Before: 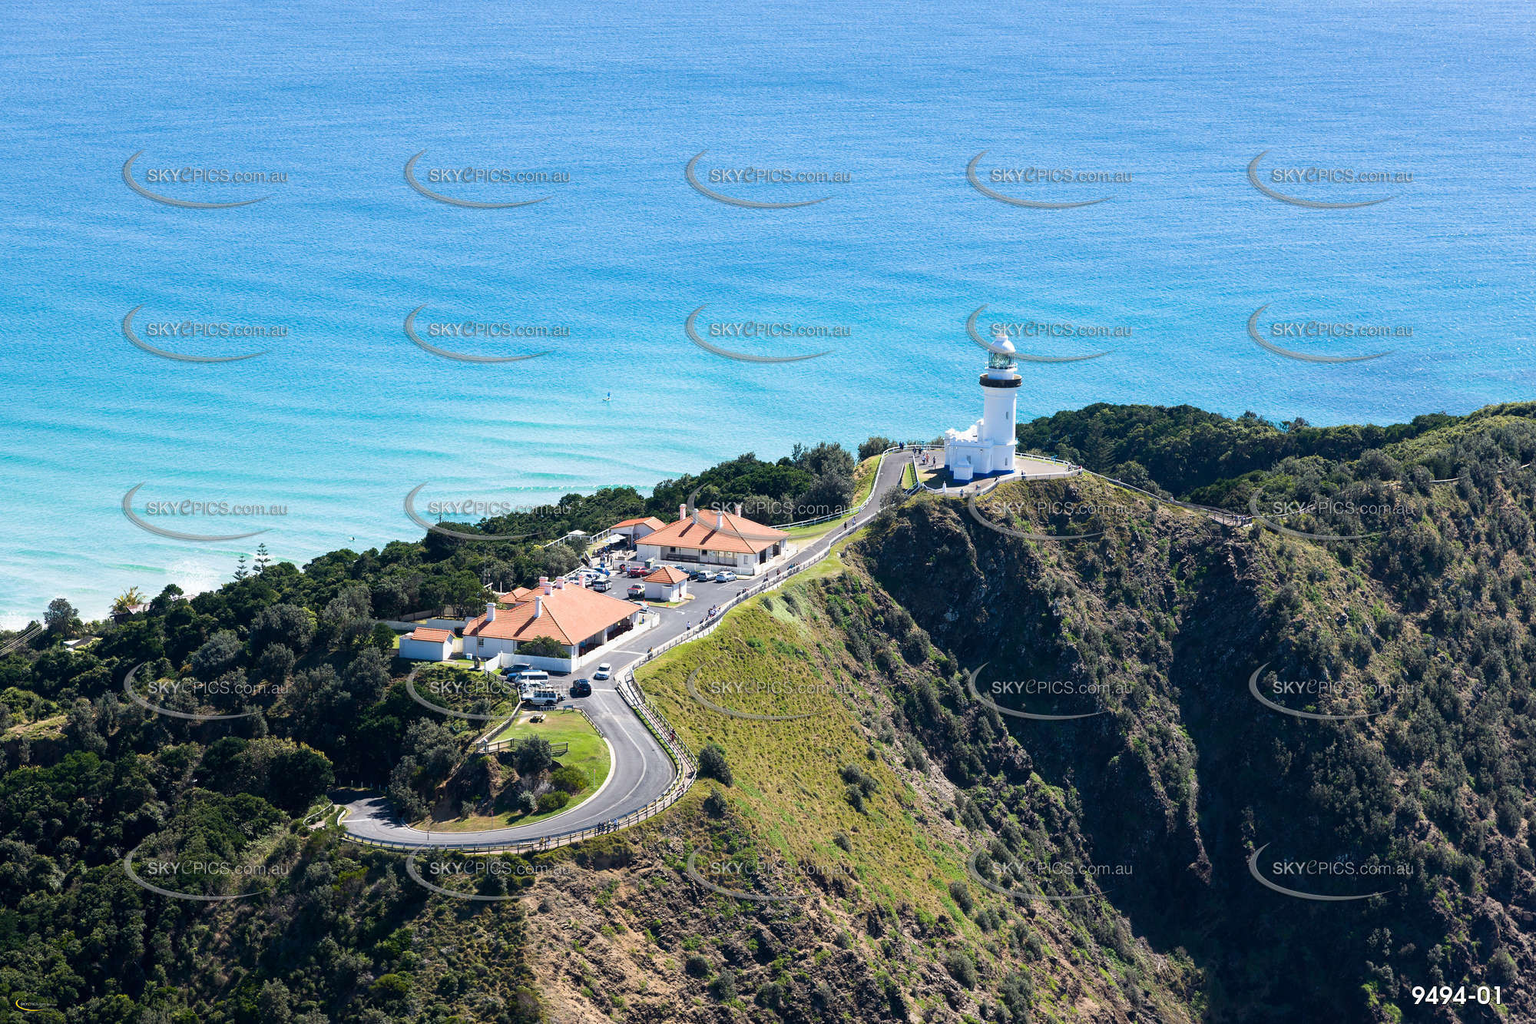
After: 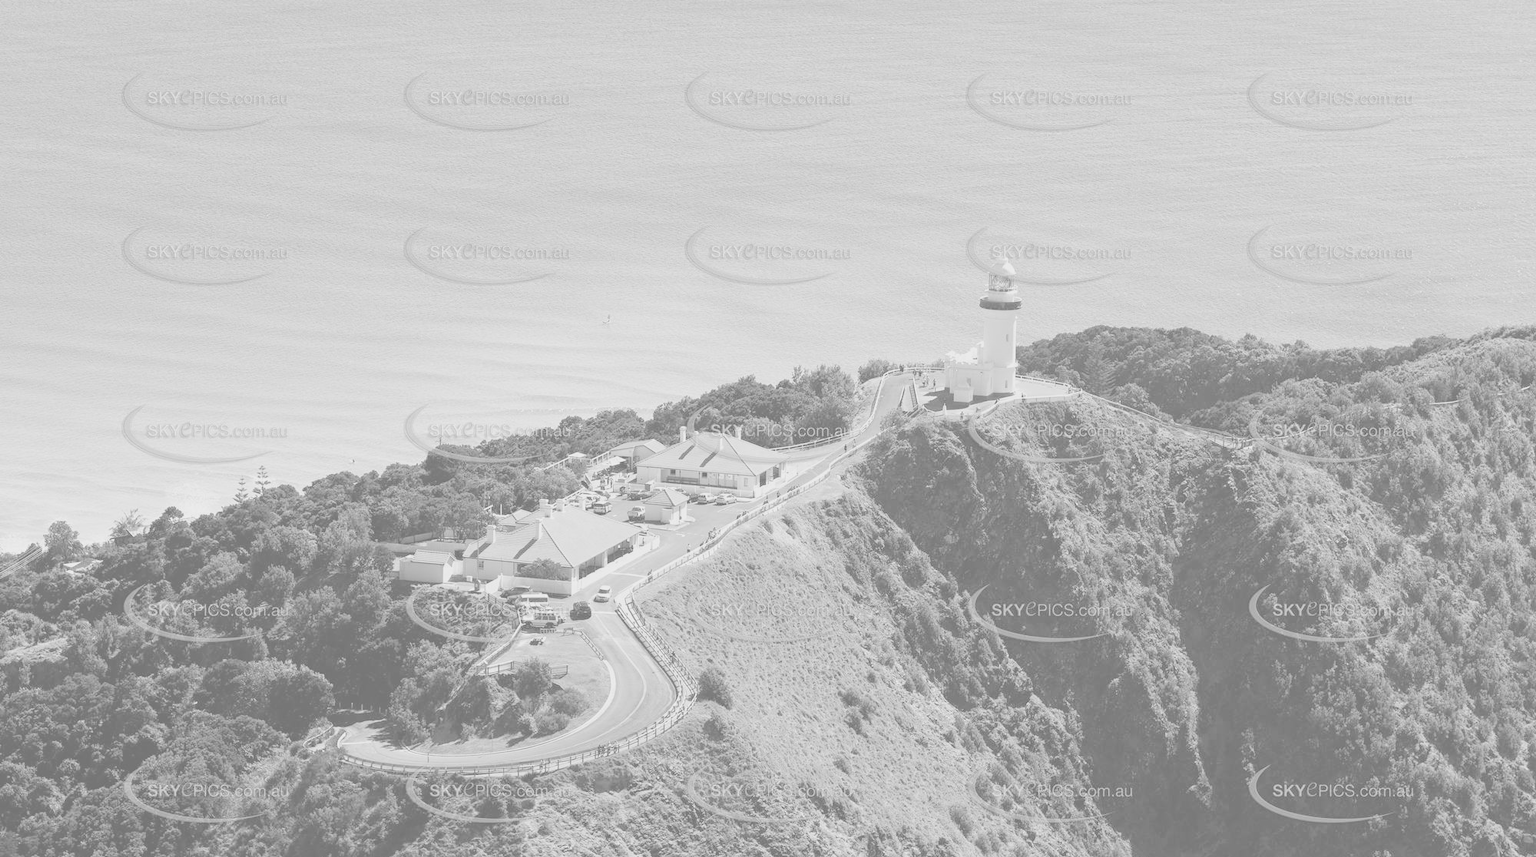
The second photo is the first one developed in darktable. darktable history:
crop: top 7.625%, bottom 8.027%
contrast brightness saturation: contrast -0.32, brightness 0.75, saturation -0.78
monochrome: on, module defaults
